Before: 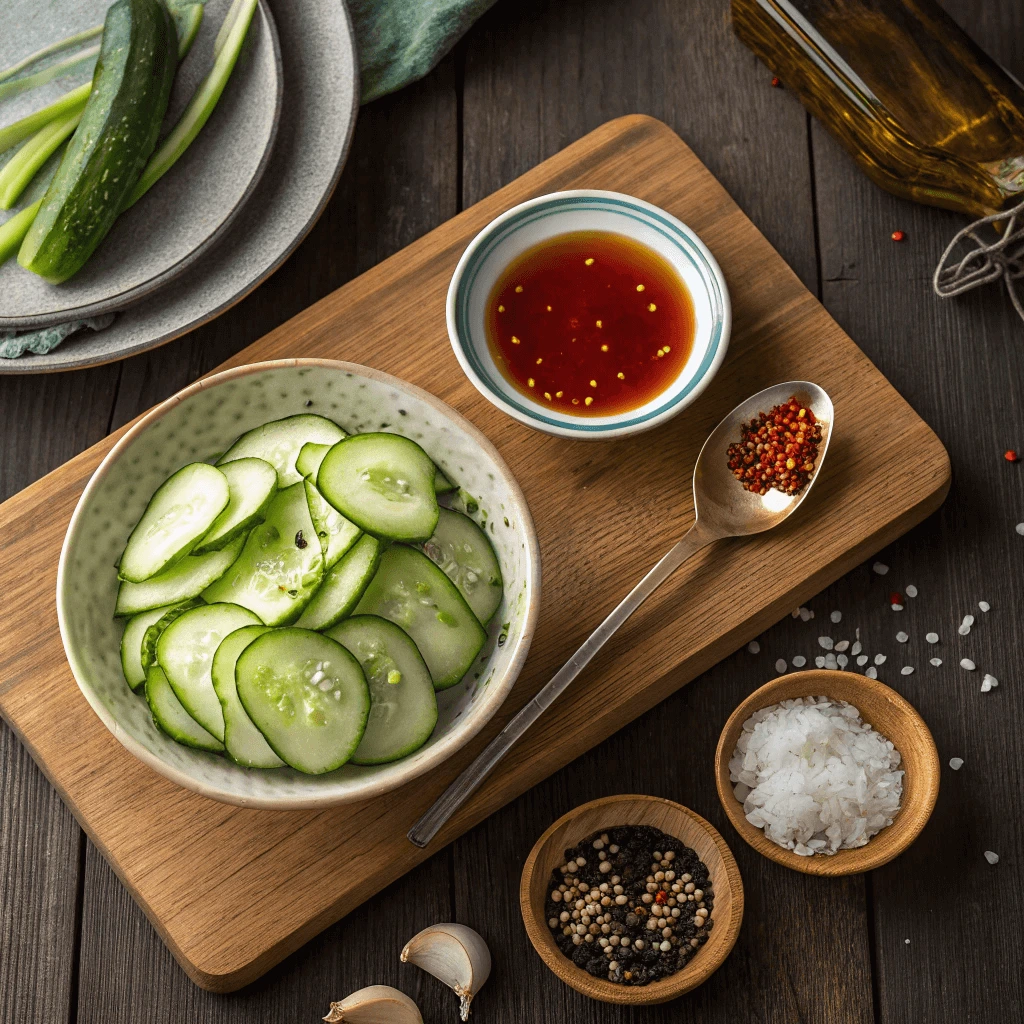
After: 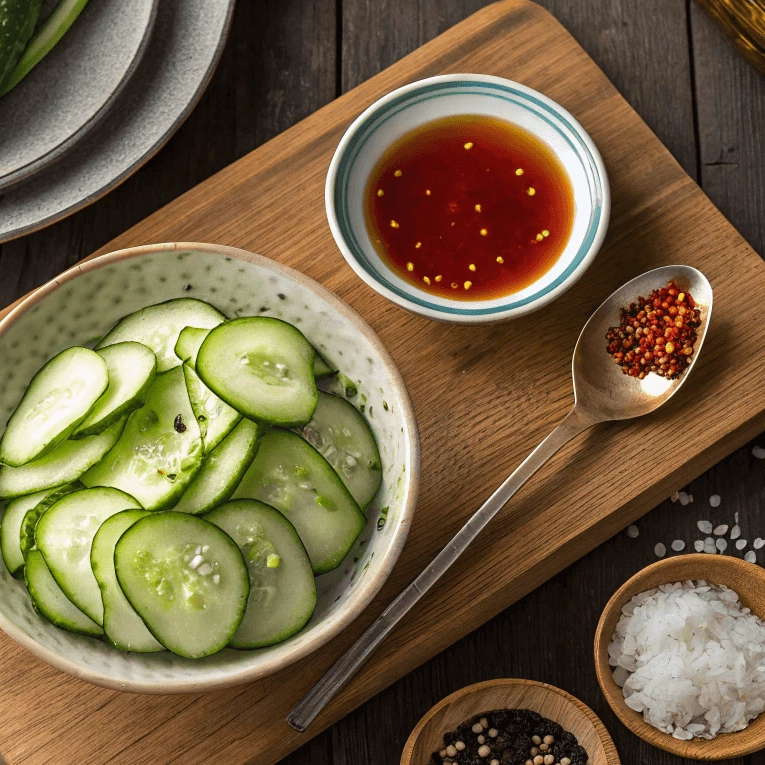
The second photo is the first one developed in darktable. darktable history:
shadows and highlights: shadows 32.83, highlights -47.7, soften with gaussian
crop and rotate: left 11.831%, top 11.346%, right 13.429%, bottom 13.899%
